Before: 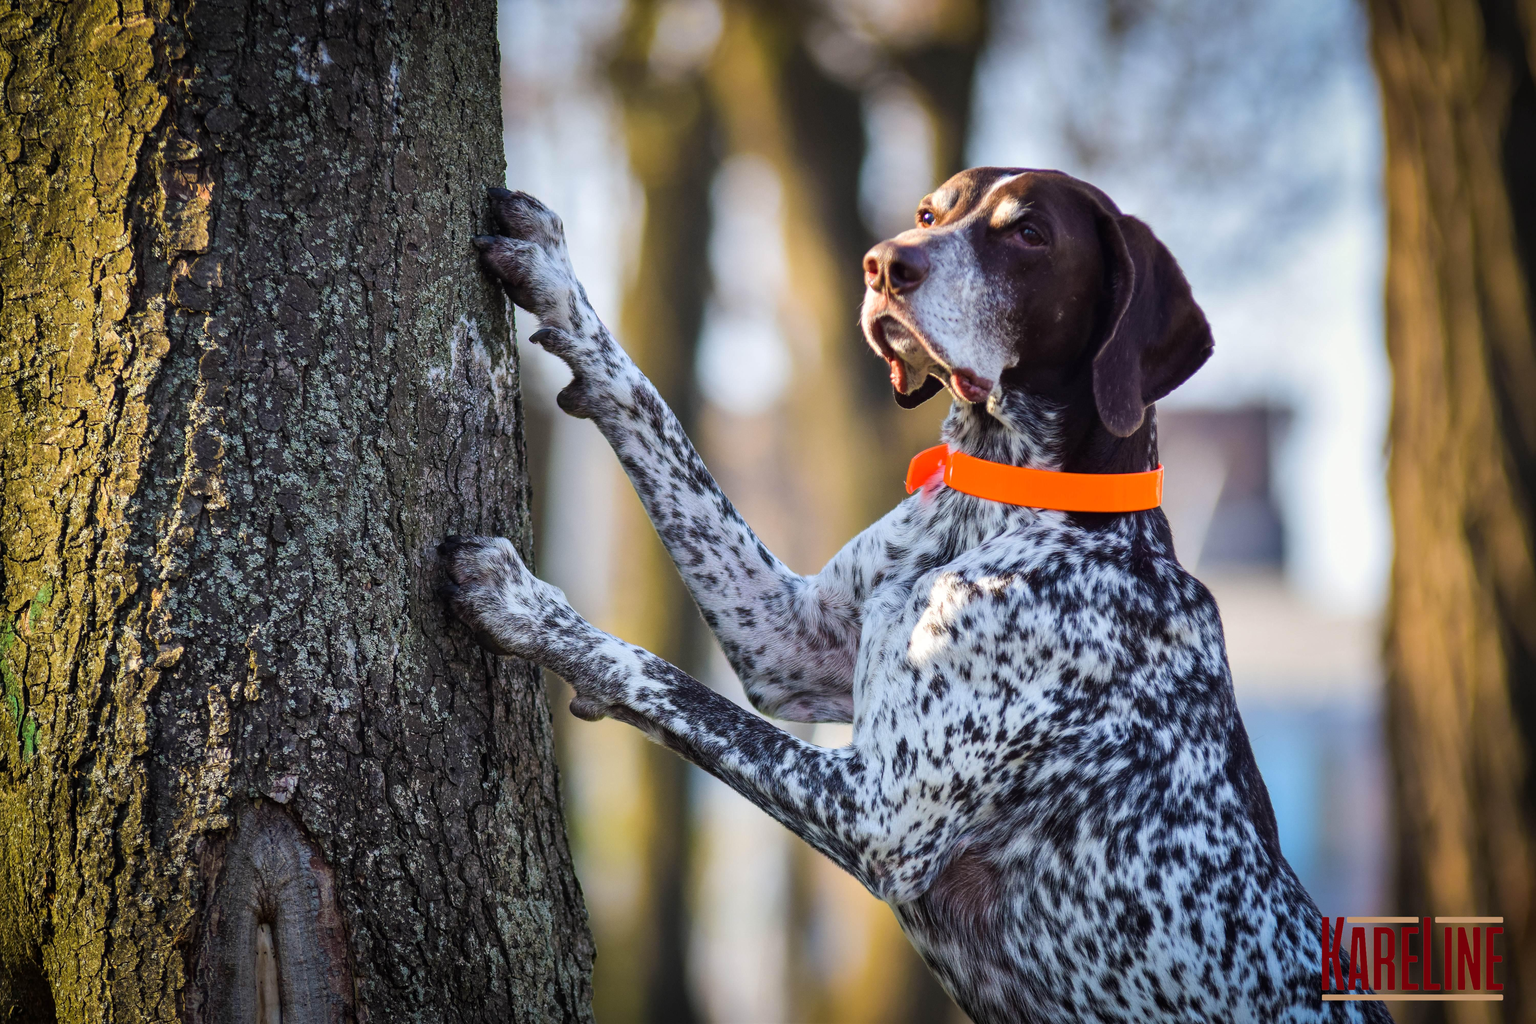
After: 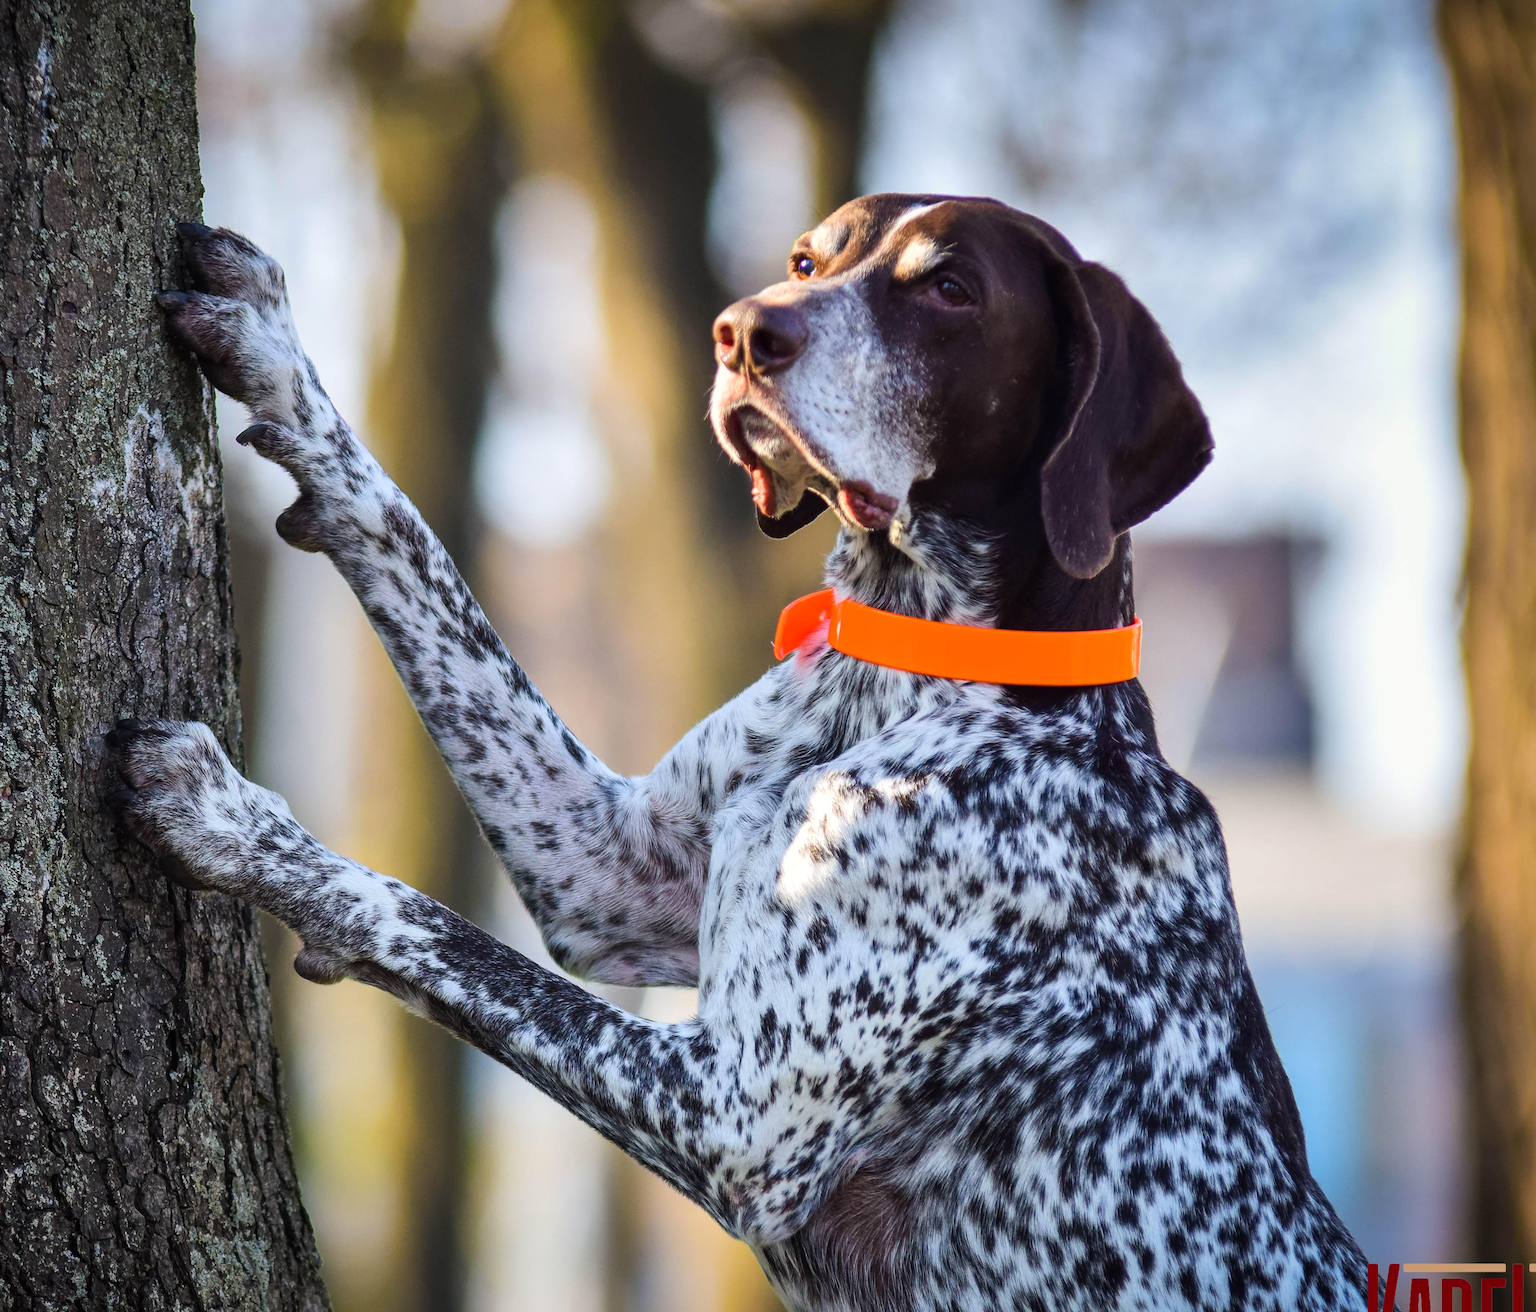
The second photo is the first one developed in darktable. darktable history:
crop and rotate: left 23.689%, top 3.103%, right 6.243%, bottom 7.104%
contrast brightness saturation: contrast 0.096, brightness 0.018, saturation 0.023
